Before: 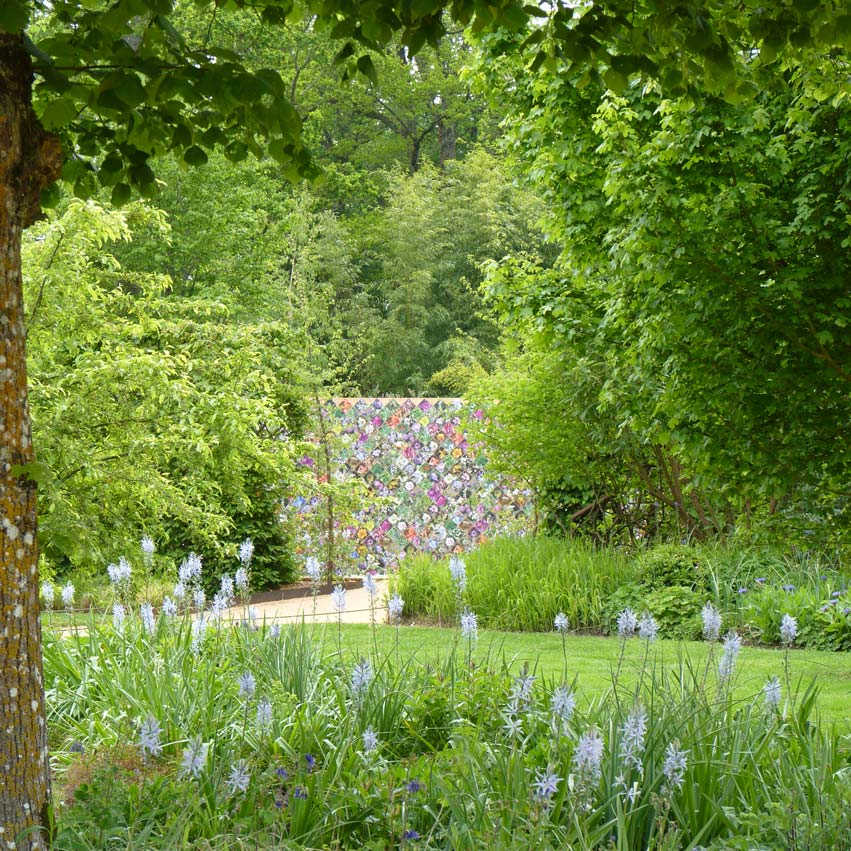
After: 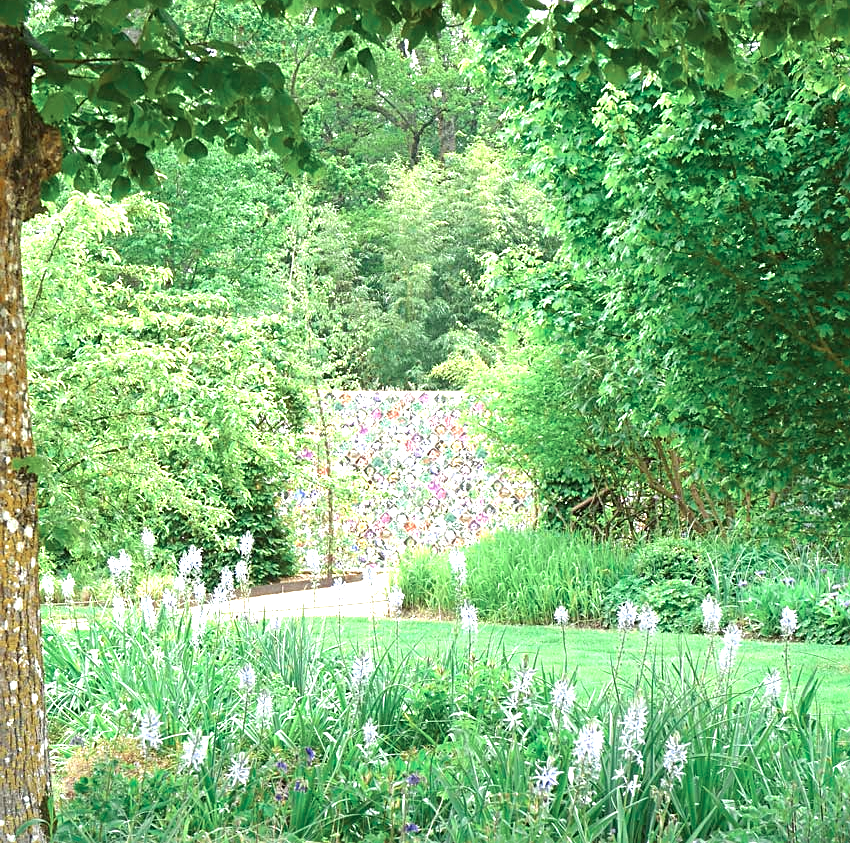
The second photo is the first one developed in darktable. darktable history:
crop: top 0.865%, right 0.067%
exposure: exposure 1.503 EV, compensate highlight preservation false
color zones: curves: ch0 [(0, 0.5) (0.125, 0.4) (0.25, 0.5) (0.375, 0.4) (0.5, 0.4) (0.625, 0.35) (0.75, 0.35) (0.875, 0.5)]; ch1 [(0, 0.35) (0.125, 0.45) (0.25, 0.35) (0.375, 0.35) (0.5, 0.35) (0.625, 0.35) (0.75, 0.45) (0.875, 0.35)]; ch2 [(0, 0.6) (0.125, 0.5) (0.25, 0.5) (0.375, 0.6) (0.5, 0.6) (0.625, 0.5) (0.75, 0.5) (0.875, 0.5)]
sharpen: on, module defaults
